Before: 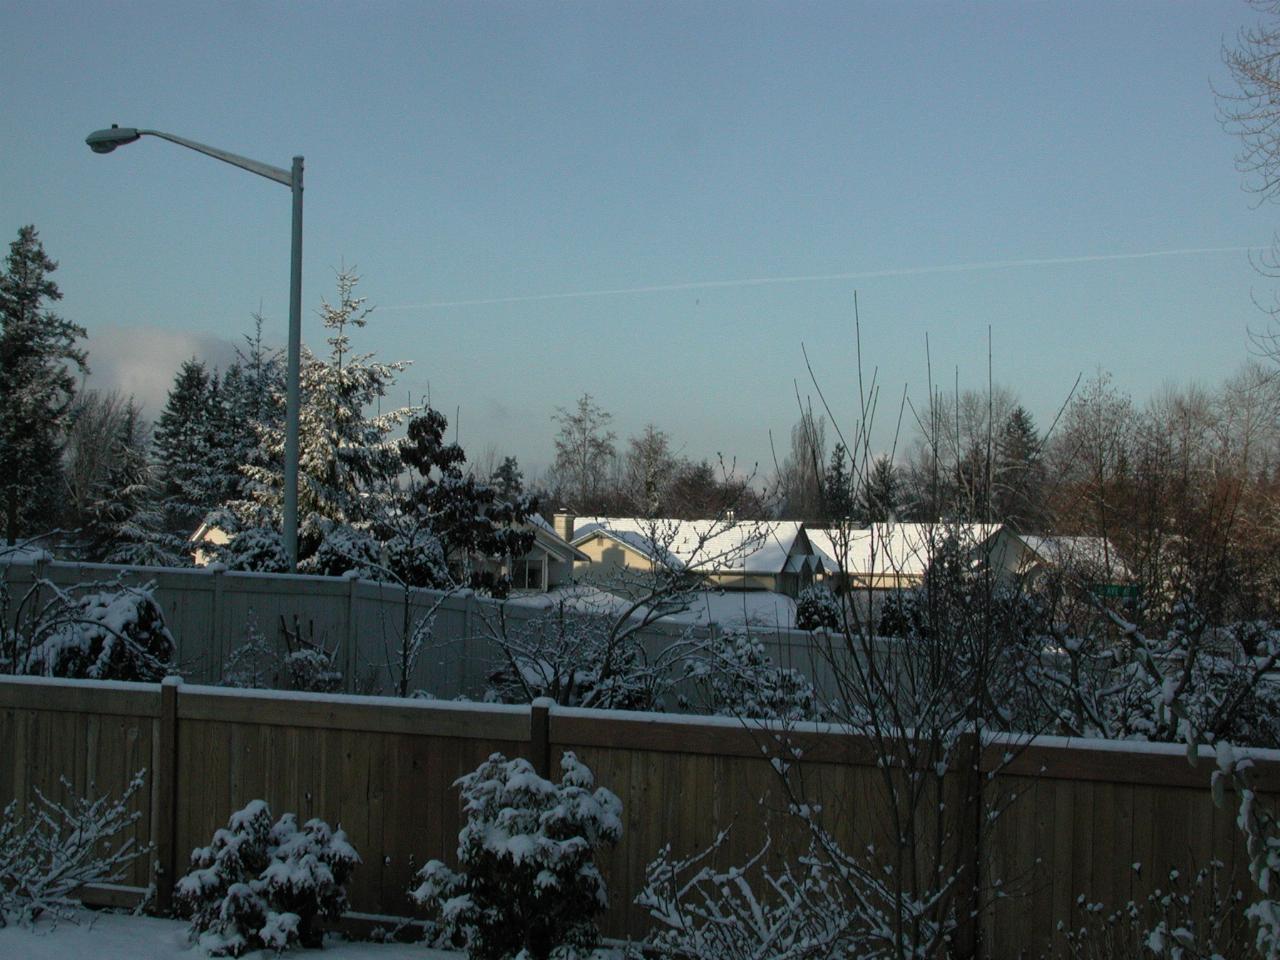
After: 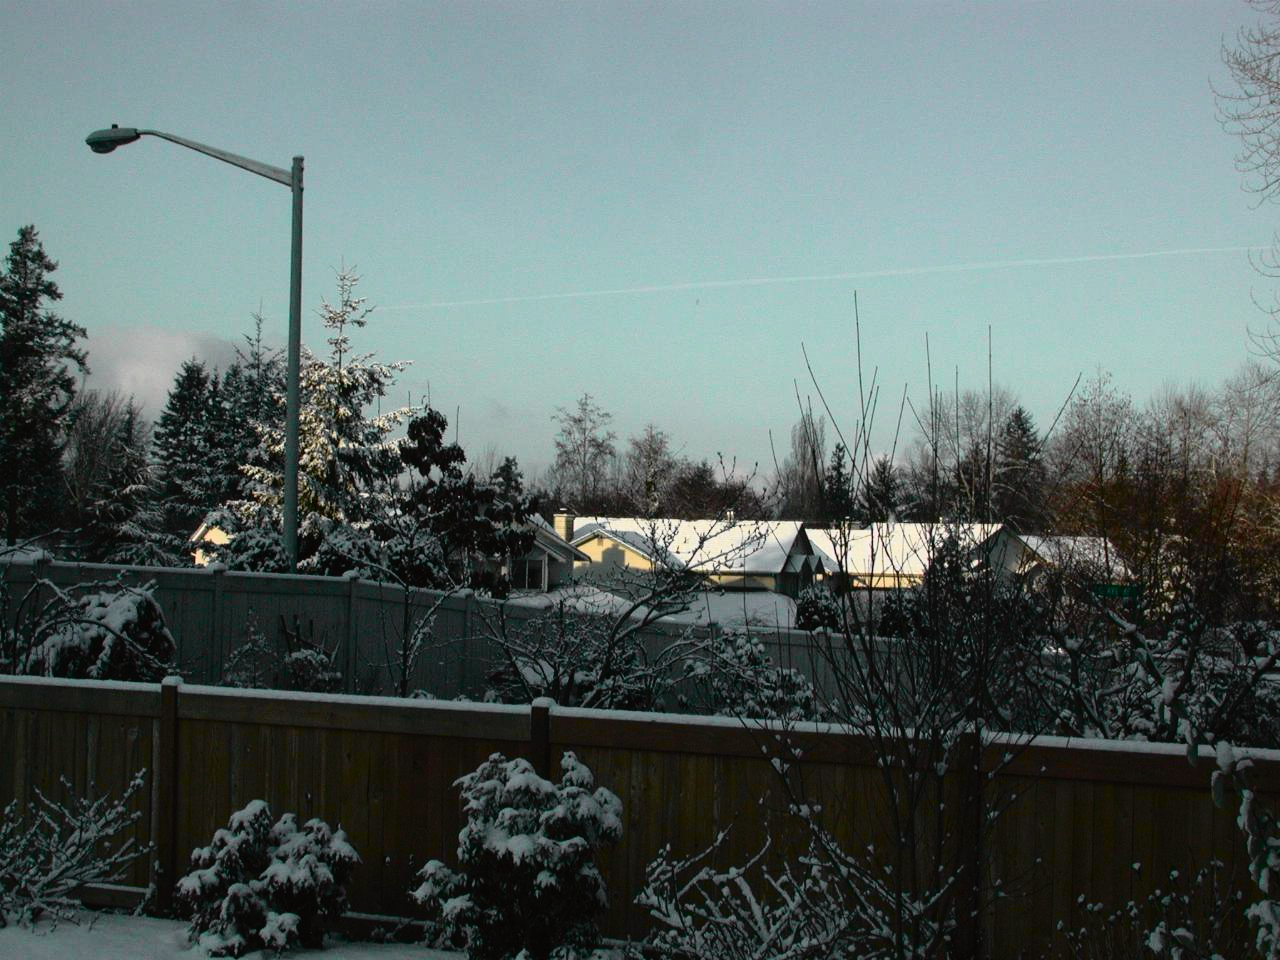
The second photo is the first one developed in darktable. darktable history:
tone curve: curves: ch0 [(0, 0.014) (0.17, 0.099) (0.398, 0.423) (0.725, 0.828) (0.872, 0.918) (1, 0.981)]; ch1 [(0, 0) (0.402, 0.36) (0.489, 0.491) (0.5, 0.503) (0.515, 0.52) (0.545, 0.572) (0.615, 0.662) (0.701, 0.725) (1, 1)]; ch2 [(0, 0) (0.42, 0.458) (0.485, 0.499) (0.503, 0.503) (0.531, 0.542) (0.561, 0.594) (0.644, 0.694) (0.717, 0.753) (1, 0.991)], color space Lab, independent channels, preserve colors none
tone equalizer: on, module defaults
